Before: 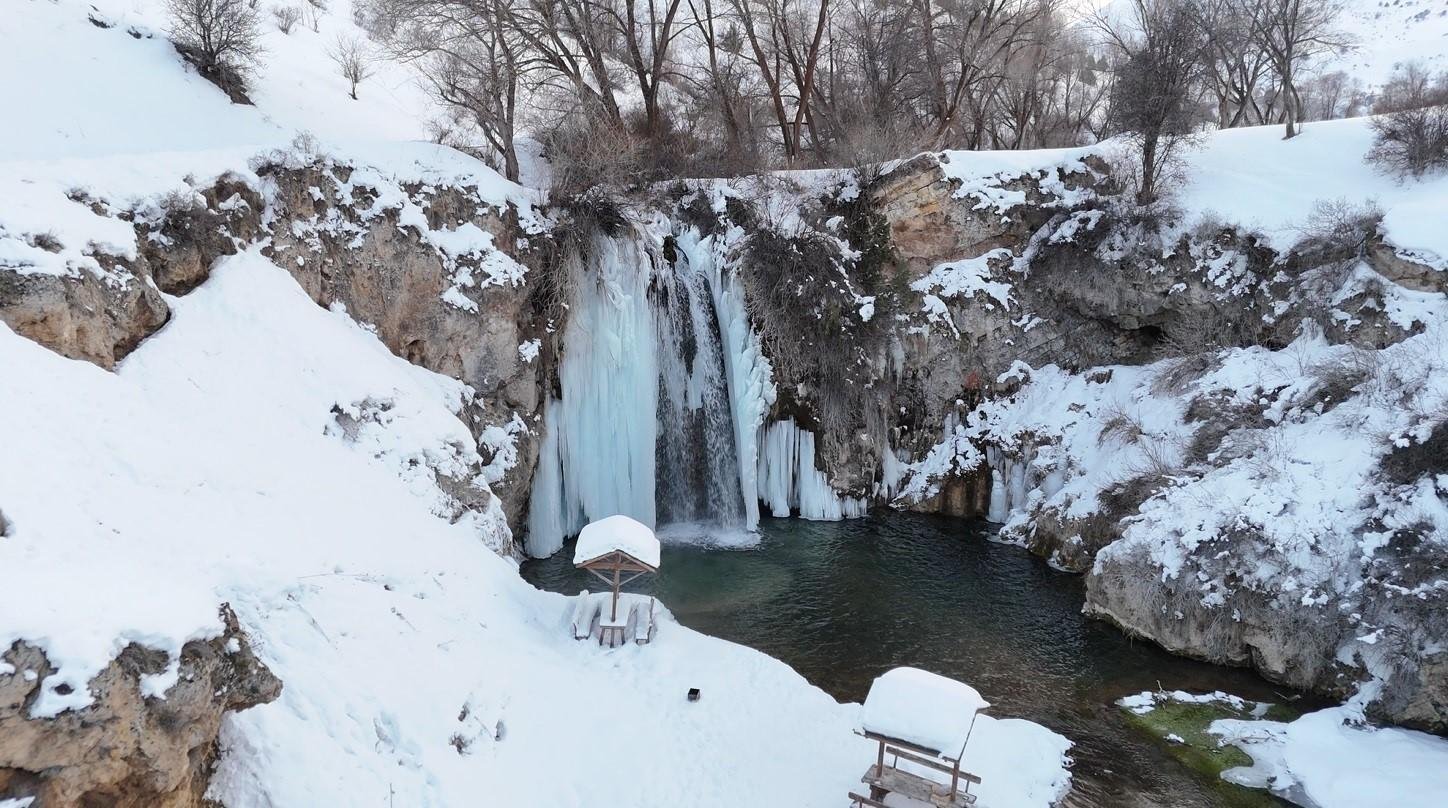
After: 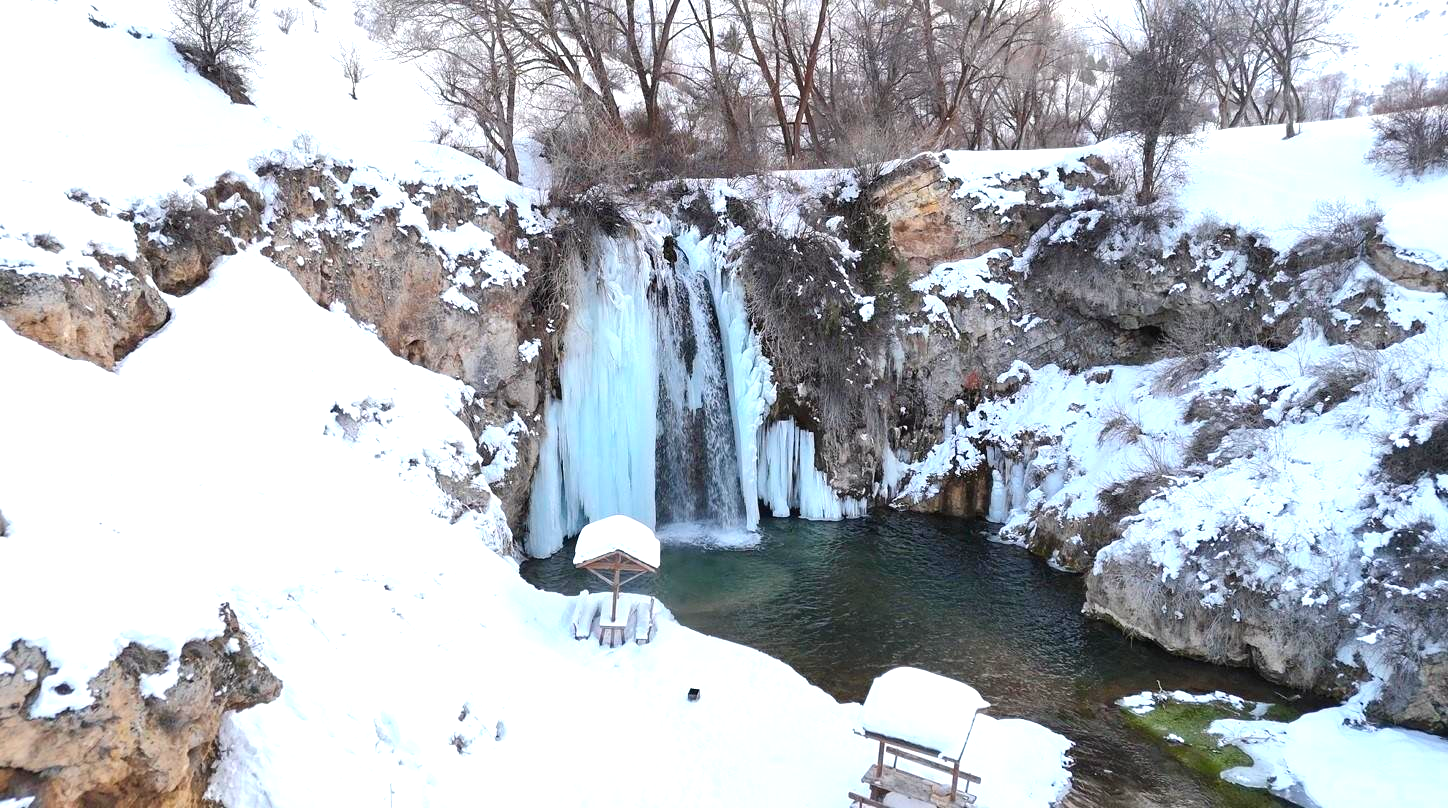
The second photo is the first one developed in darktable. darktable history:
color correction: saturation 1.32
exposure: black level correction 0, exposure 0.7 EV, compensate exposure bias true, compensate highlight preservation false
tone equalizer: -7 EV 0.13 EV, smoothing diameter 25%, edges refinement/feathering 10, preserve details guided filter
